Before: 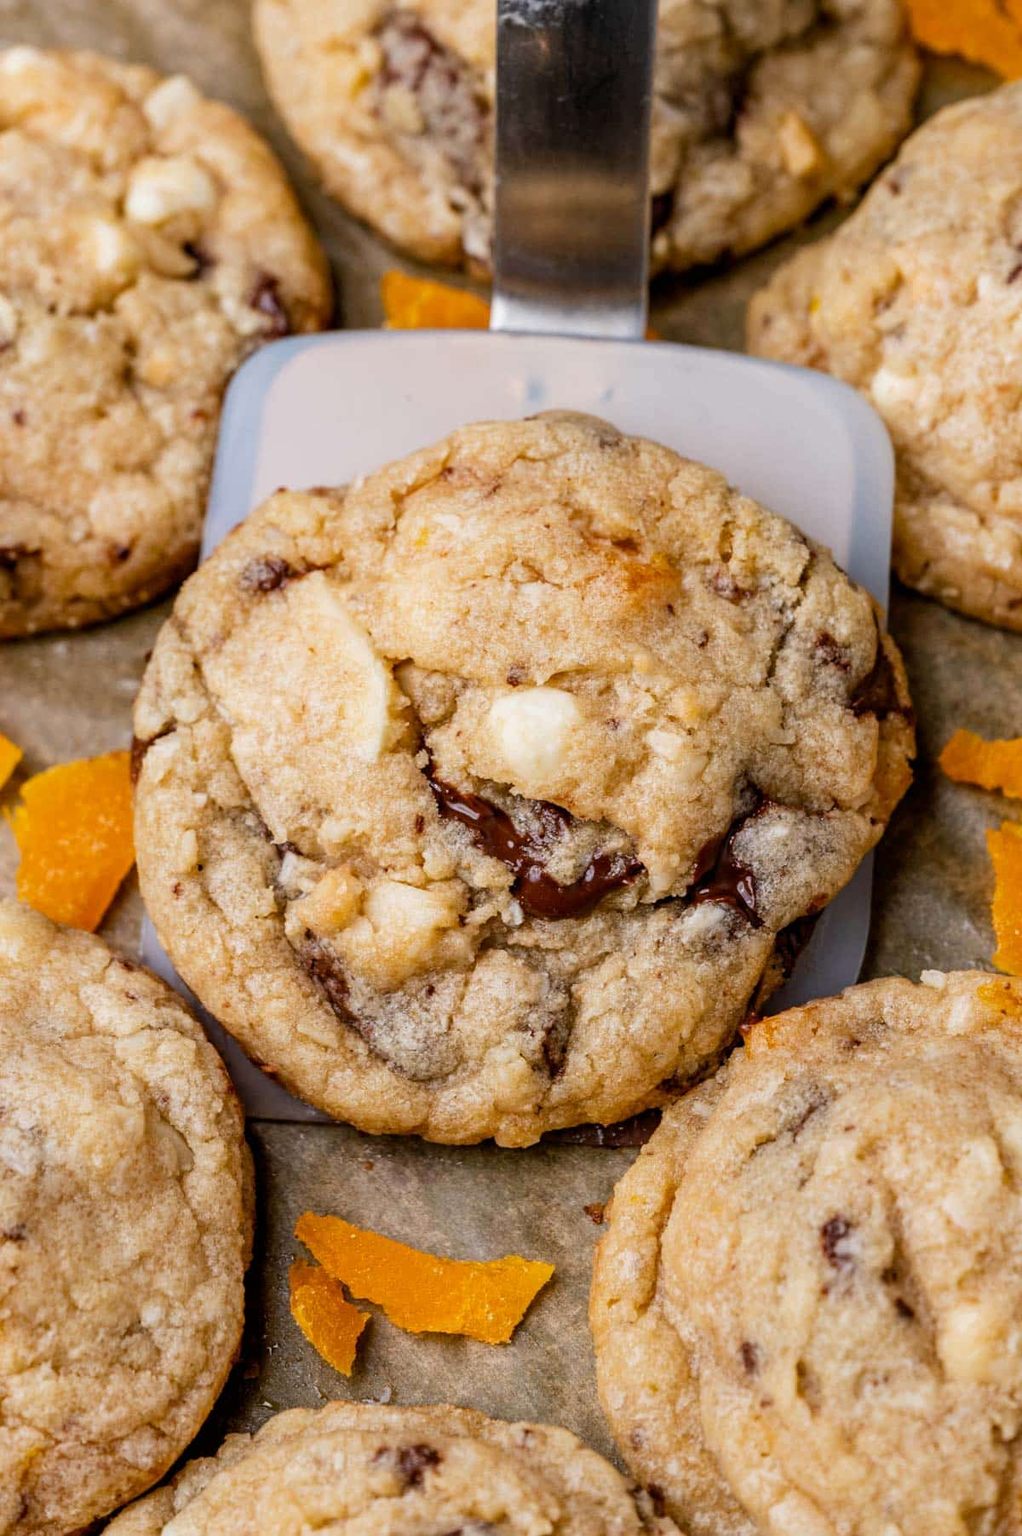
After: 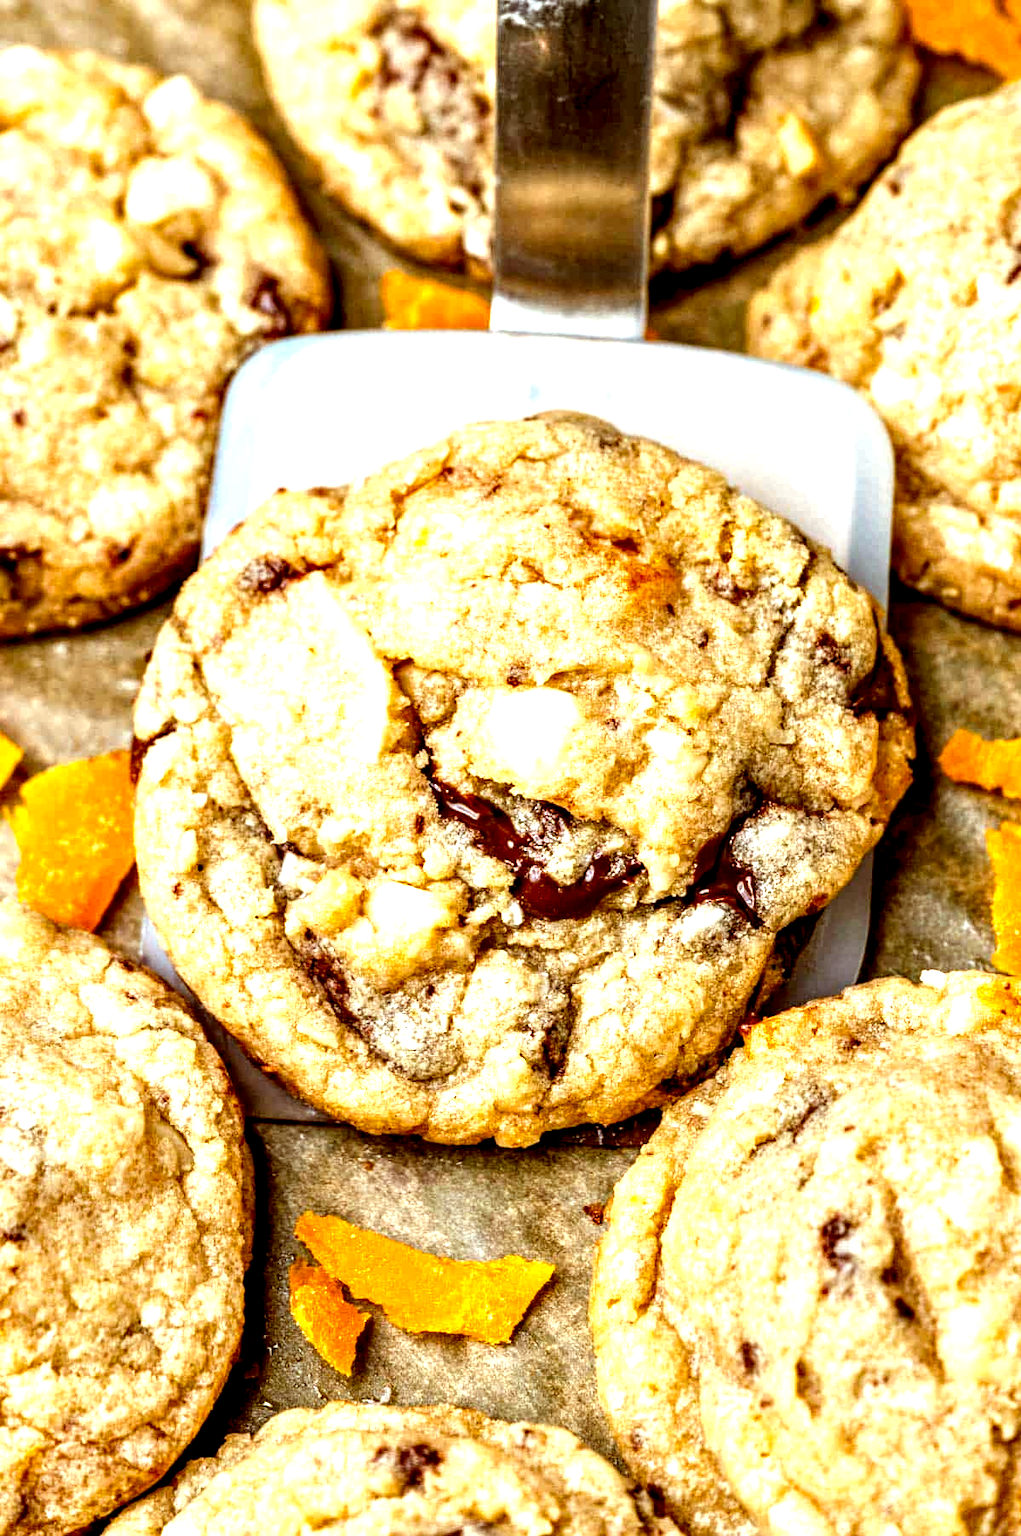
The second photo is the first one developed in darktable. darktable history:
exposure: black level correction 0, exposure 1.099 EV, compensate highlight preservation false
color correction: highlights a* -5.38, highlights b* 9.79, shadows a* 9.31, shadows b* 24.47
contrast equalizer: y [[0.6 ×6], [0.55 ×6], [0 ×6], [0 ×6], [0 ×6]]
local contrast: on, module defaults
